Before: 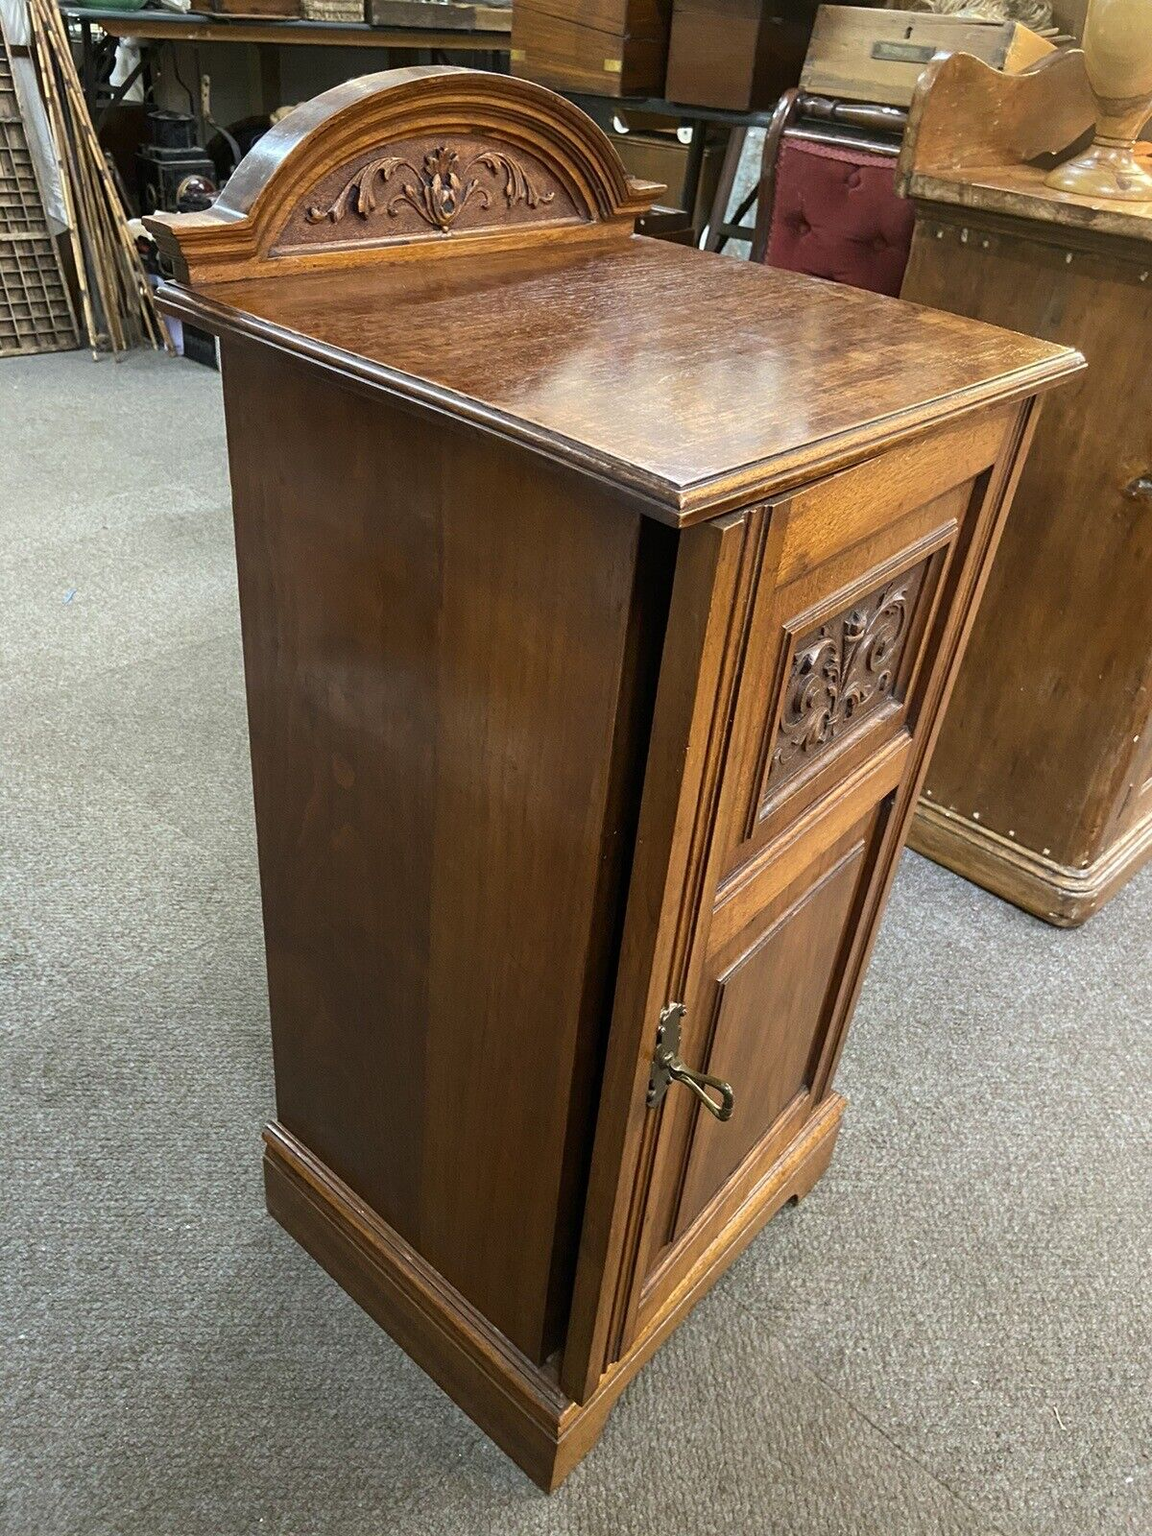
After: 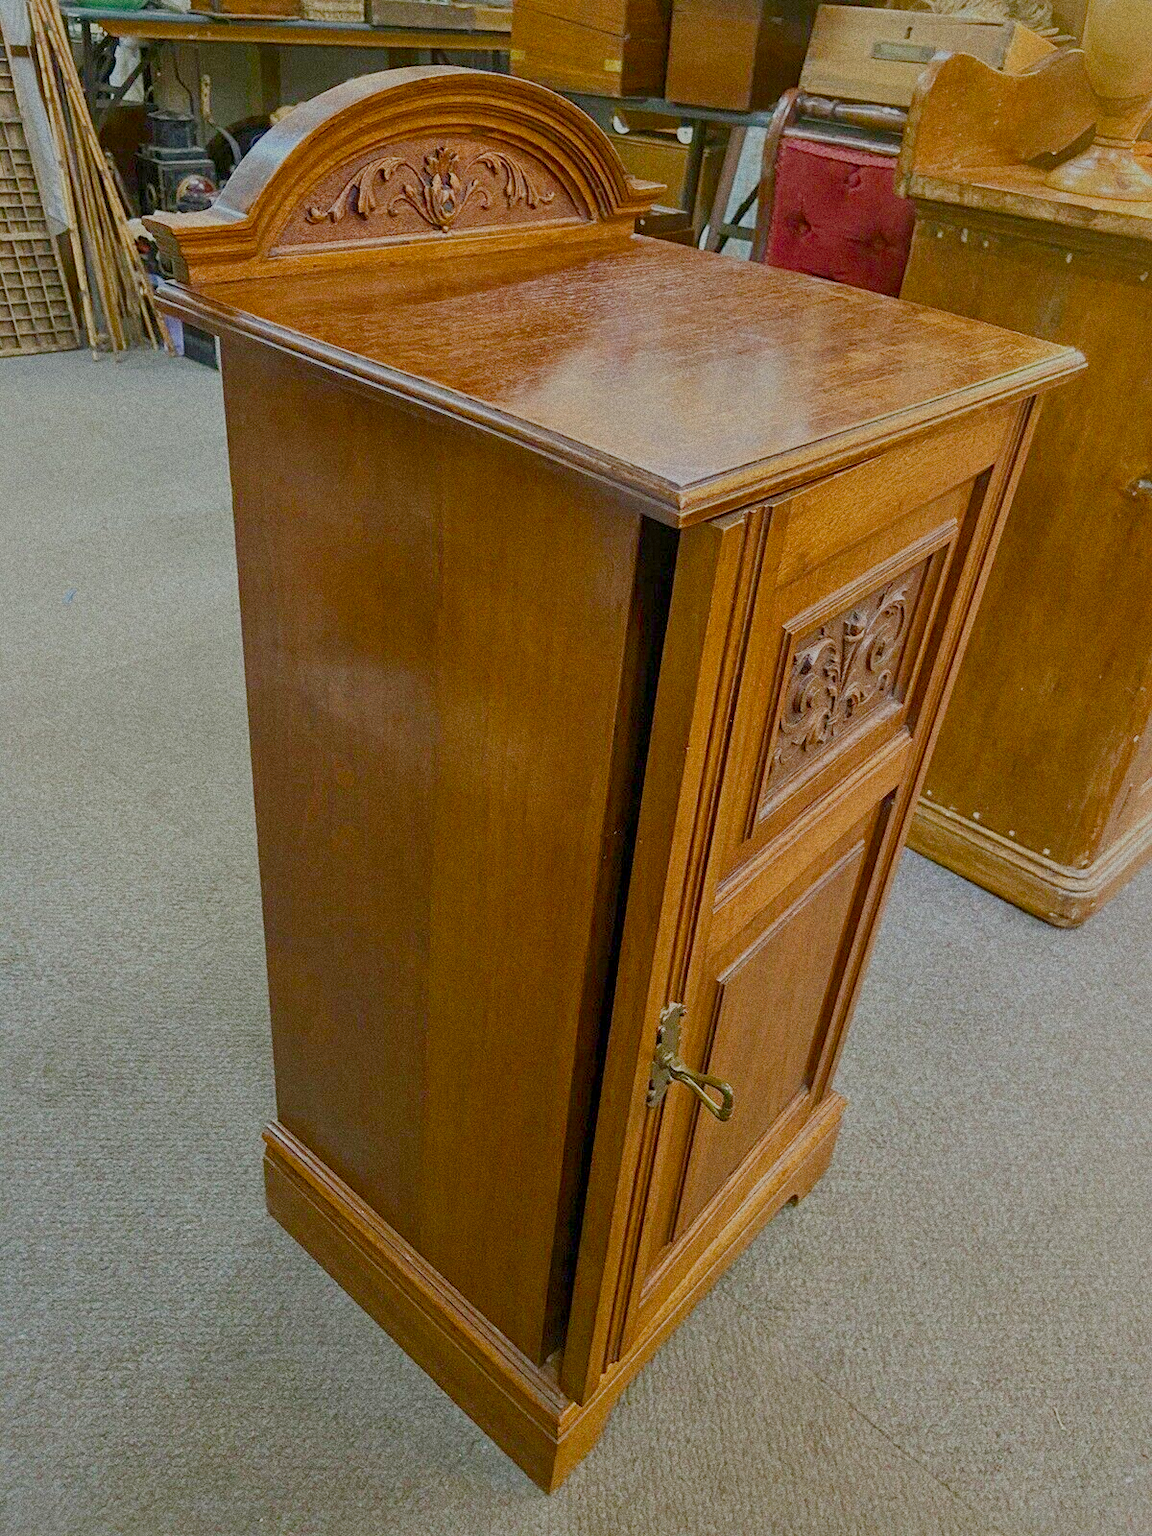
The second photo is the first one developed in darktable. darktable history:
filmic rgb: black relative exposure -16 EV, white relative exposure 8 EV, threshold 3 EV, hardness 4.17, latitude 50%, contrast 0.5, color science v5 (2021), contrast in shadows safe, contrast in highlights safe, enable highlight reconstruction true
local contrast: mode bilateral grid, contrast 20, coarseness 50, detail 130%, midtone range 0.2
grain: coarseness 0.09 ISO, strength 40%
color balance rgb: perceptual saturation grading › global saturation 35%, perceptual saturation grading › highlights -25%, perceptual saturation grading › shadows 50%
